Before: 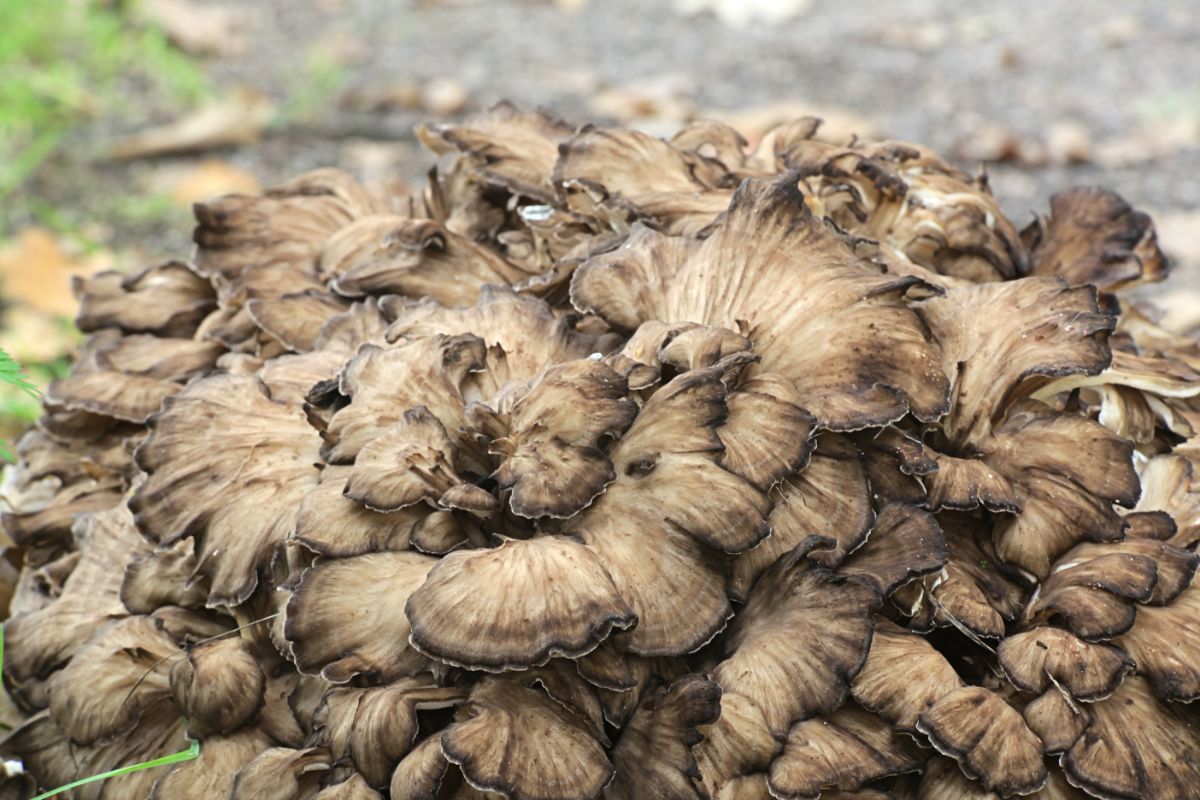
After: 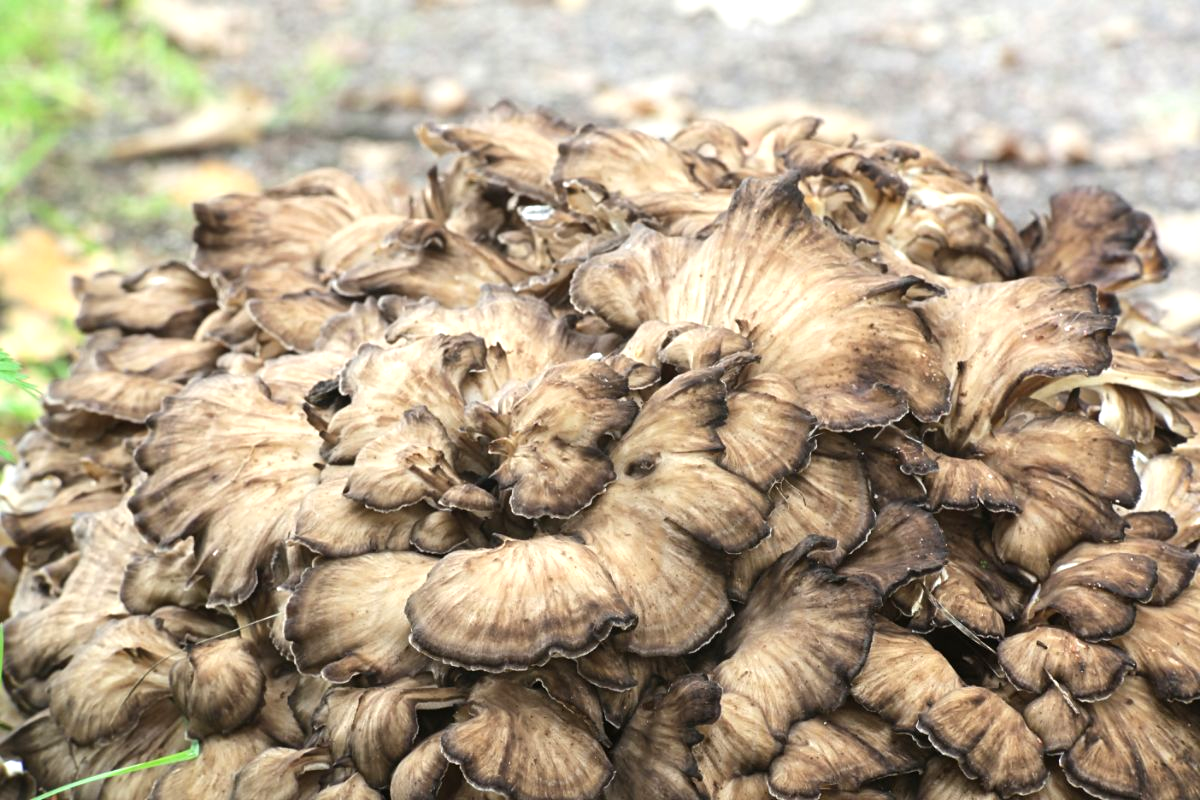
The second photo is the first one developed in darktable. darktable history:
exposure: exposure 0.504 EV, compensate exposure bias true, compensate highlight preservation false
